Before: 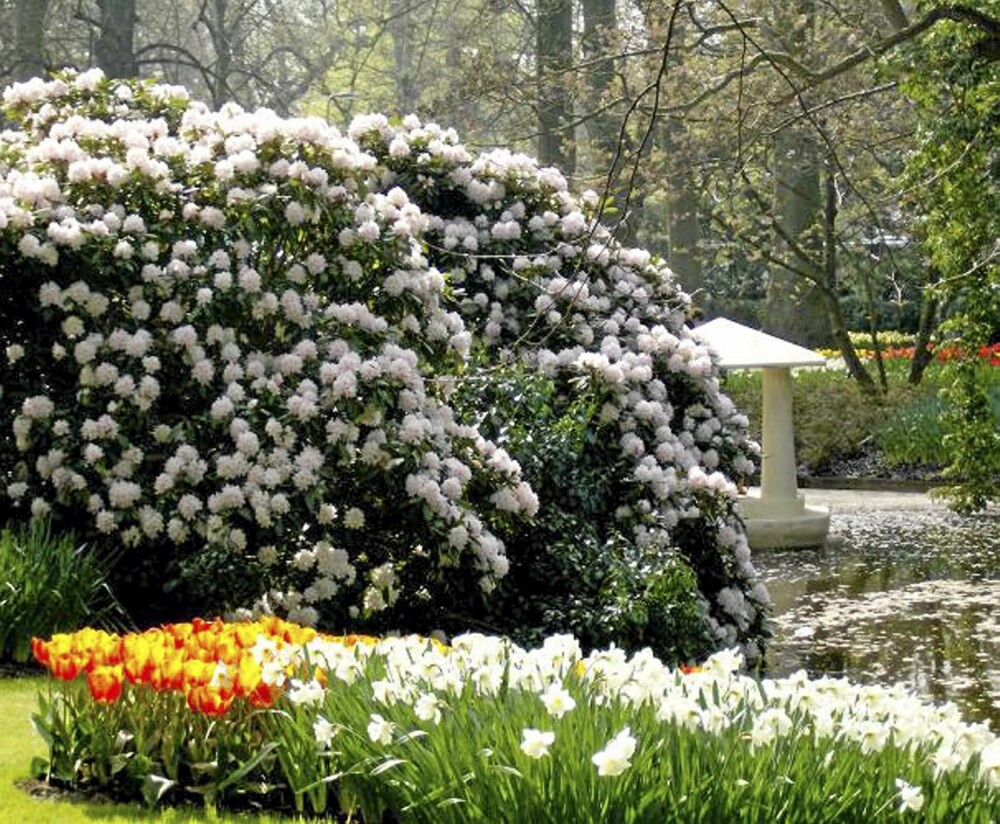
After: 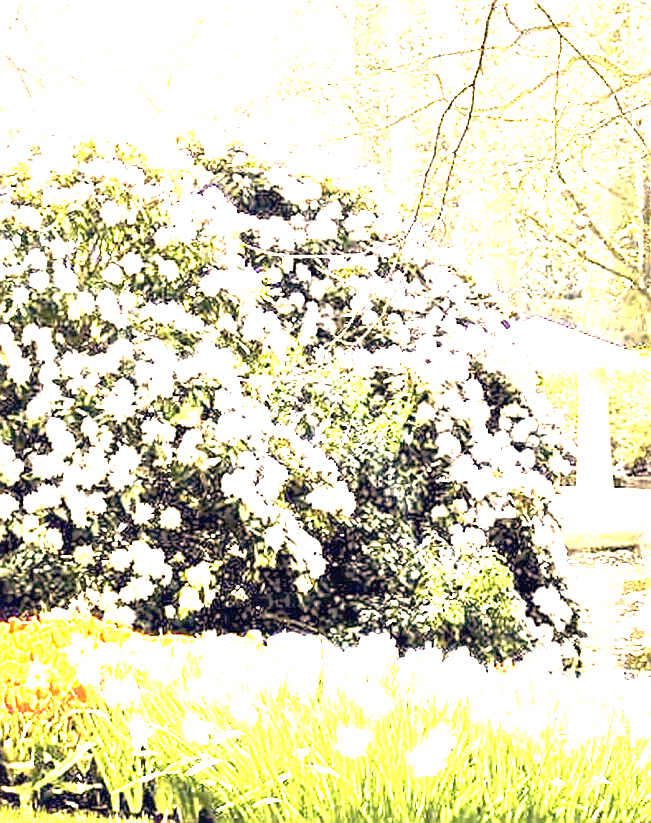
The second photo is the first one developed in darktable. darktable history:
sharpen: on, module defaults
color correction: highlights a* 20.08, highlights b* 27.3, shadows a* 3.34, shadows b* -17.58, saturation 0.745
crop and rotate: left 18.435%, right 16.461%
exposure: black level correction 0, exposure 4.057 EV, compensate highlight preservation false
